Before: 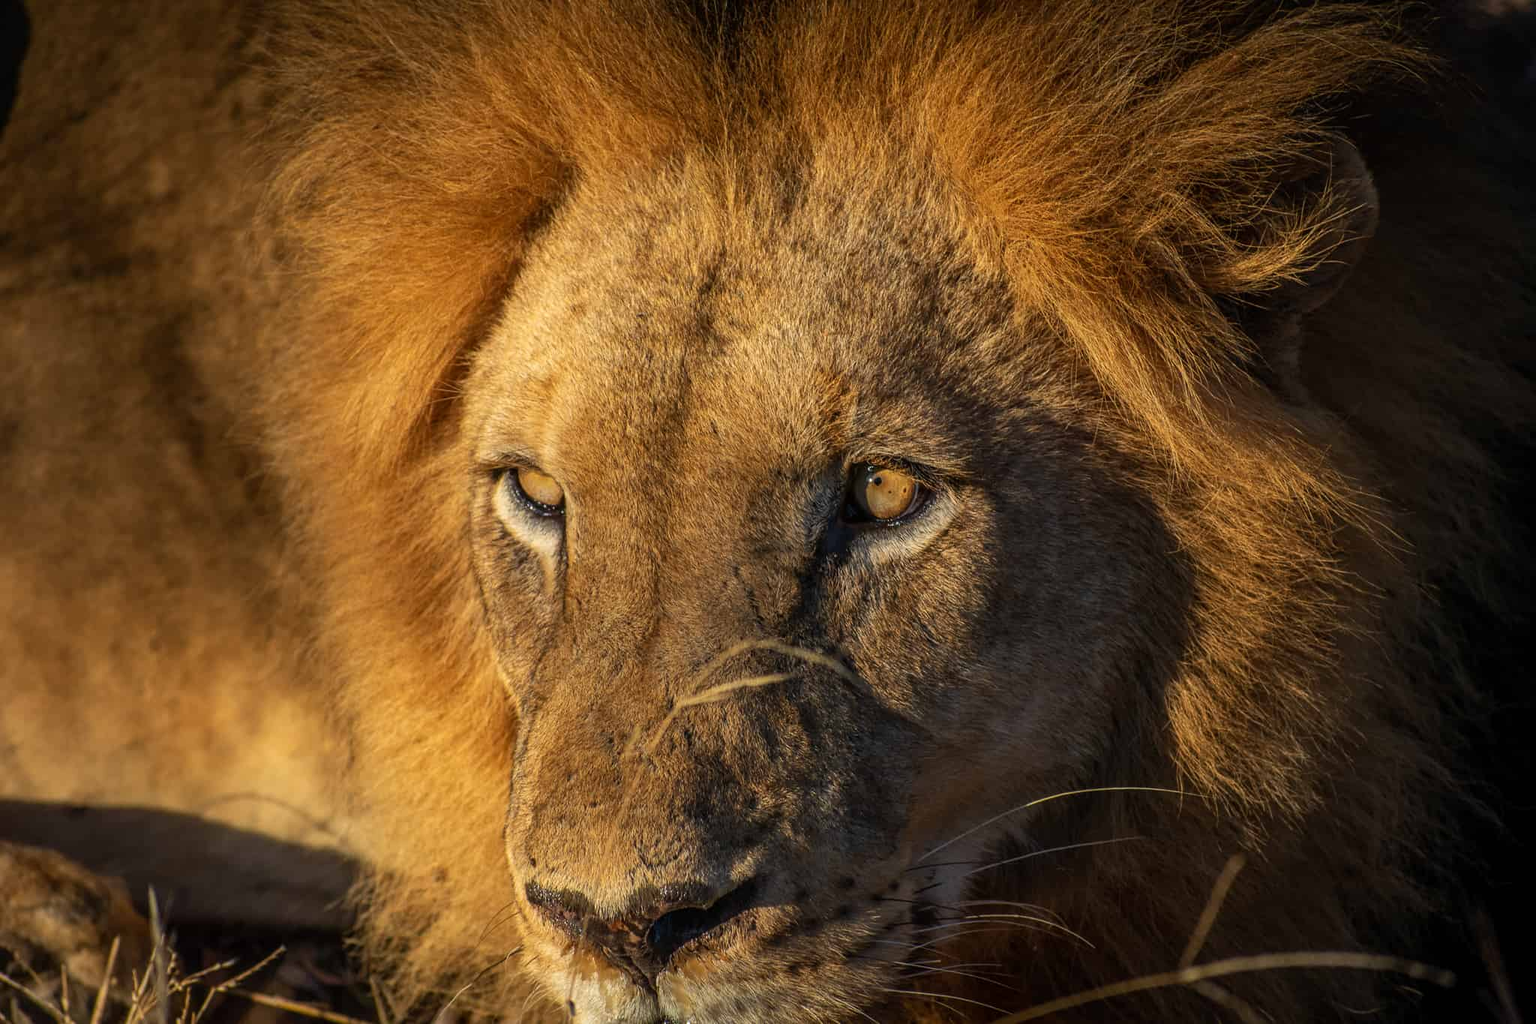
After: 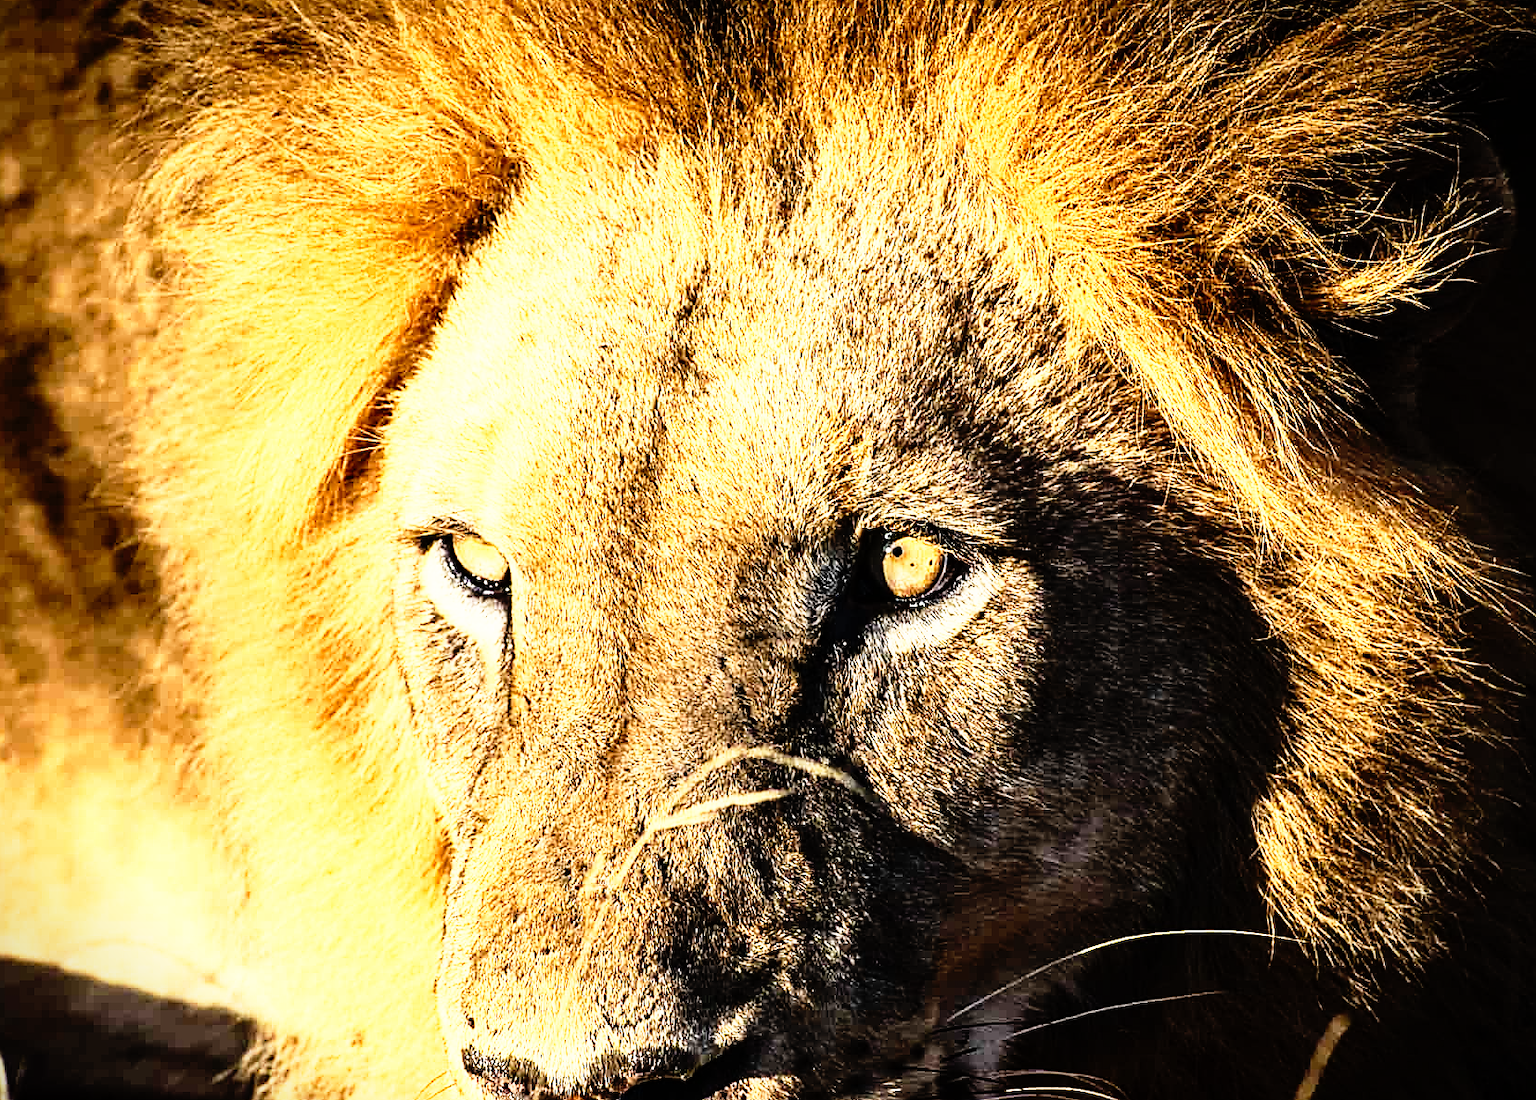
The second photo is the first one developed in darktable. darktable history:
sharpen: on, module defaults
crop: left 9.929%, top 3.475%, right 9.188%, bottom 9.529%
exposure: compensate highlight preservation false
vignetting: fall-off start 97.23%, saturation -0.024, center (-0.033, -0.042), width/height ratio 1.179, unbound false
base curve: curves: ch0 [(0, 0) (0.012, 0.01) (0.073, 0.168) (0.31, 0.711) (0.645, 0.957) (1, 1)], preserve colors none
rgb curve: curves: ch0 [(0, 0) (0.21, 0.15) (0.24, 0.21) (0.5, 0.75) (0.75, 0.96) (0.89, 0.99) (1, 1)]; ch1 [(0, 0.02) (0.21, 0.13) (0.25, 0.2) (0.5, 0.67) (0.75, 0.9) (0.89, 0.97) (1, 1)]; ch2 [(0, 0.02) (0.21, 0.13) (0.25, 0.2) (0.5, 0.67) (0.75, 0.9) (0.89, 0.97) (1, 1)], compensate middle gray true
tone equalizer: -7 EV 0.18 EV, -6 EV 0.12 EV, -5 EV 0.08 EV, -4 EV 0.04 EV, -2 EV -0.02 EV, -1 EV -0.04 EV, +0 EV -0.06 EV, luminance estimator HSV value / RGB max
